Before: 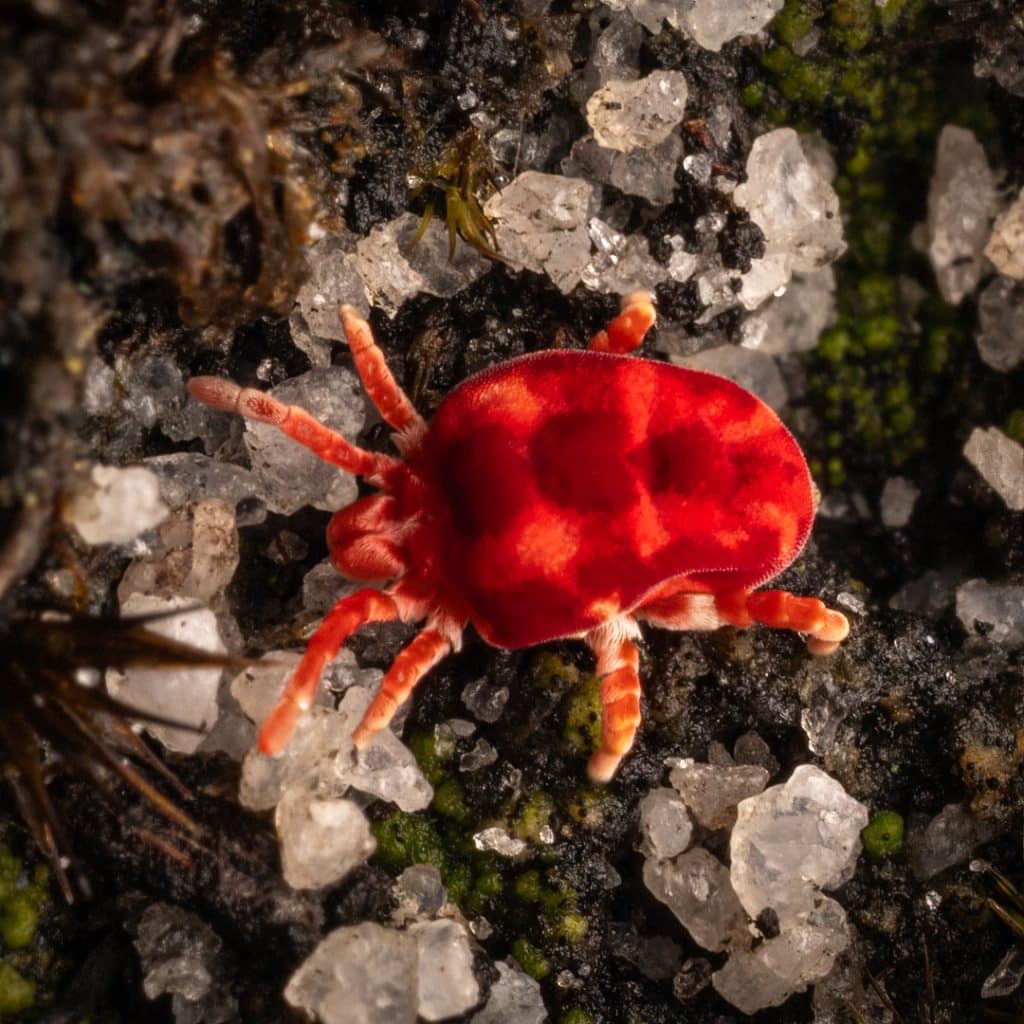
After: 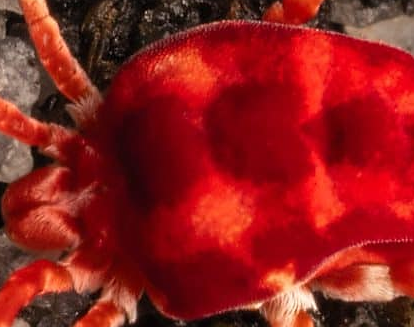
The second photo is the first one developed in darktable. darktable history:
crop: left 31.751%, top 32.172%, right 27.8%, bottom 35.83%
fill light: on, module defaults
sharpen: radius 1, threshold 1
